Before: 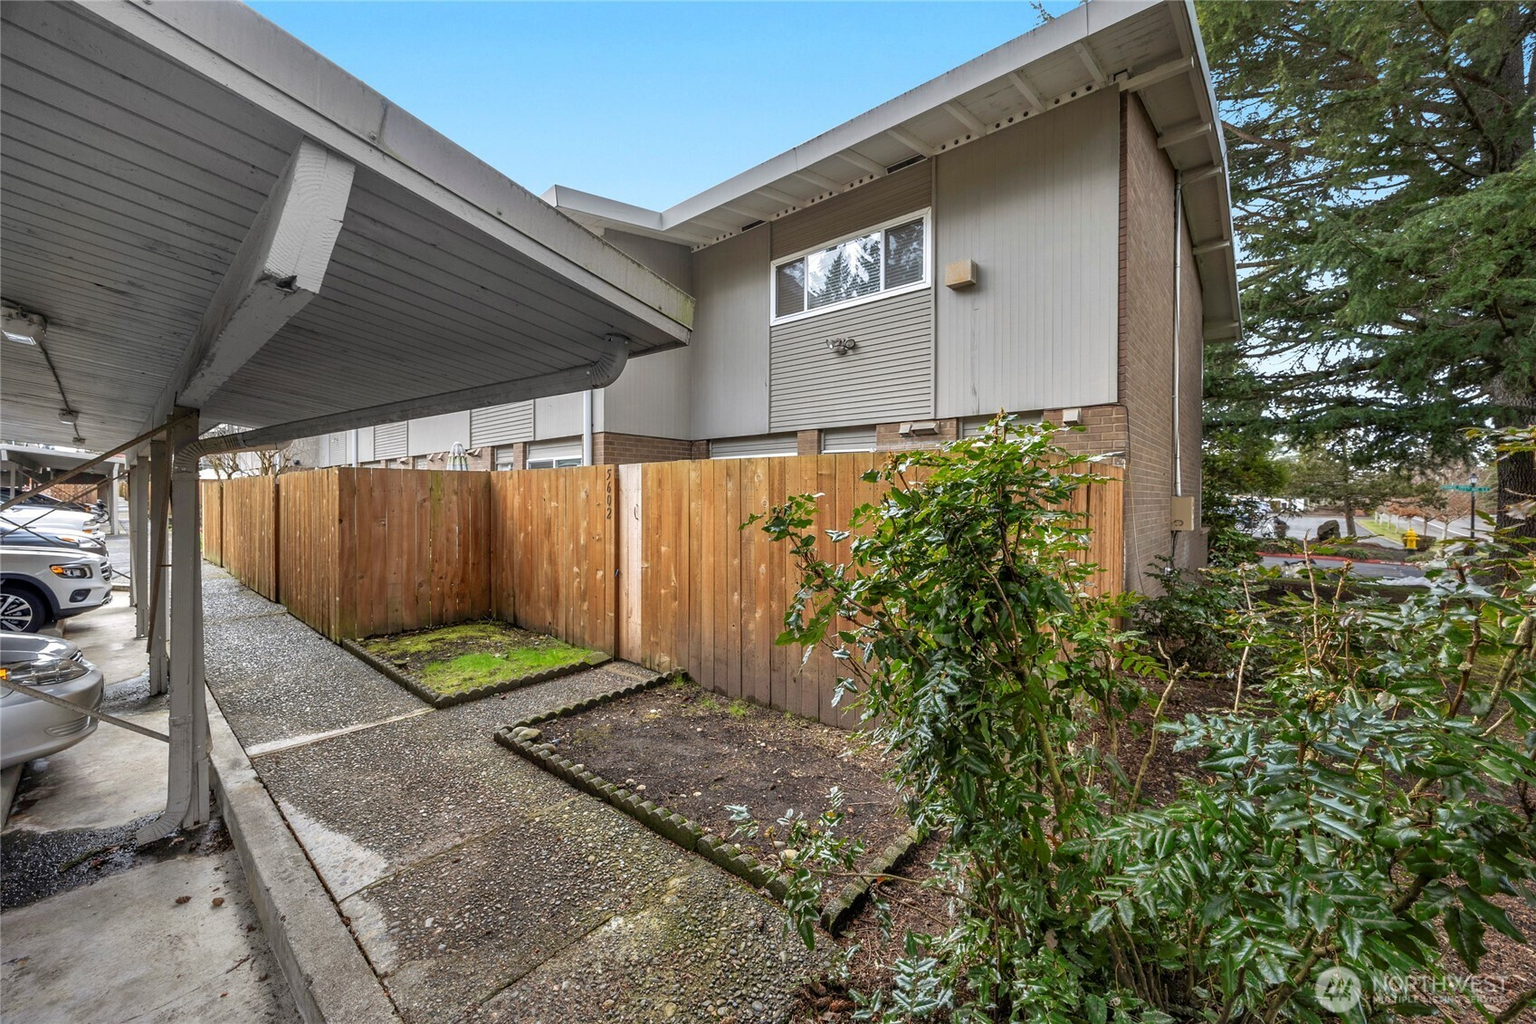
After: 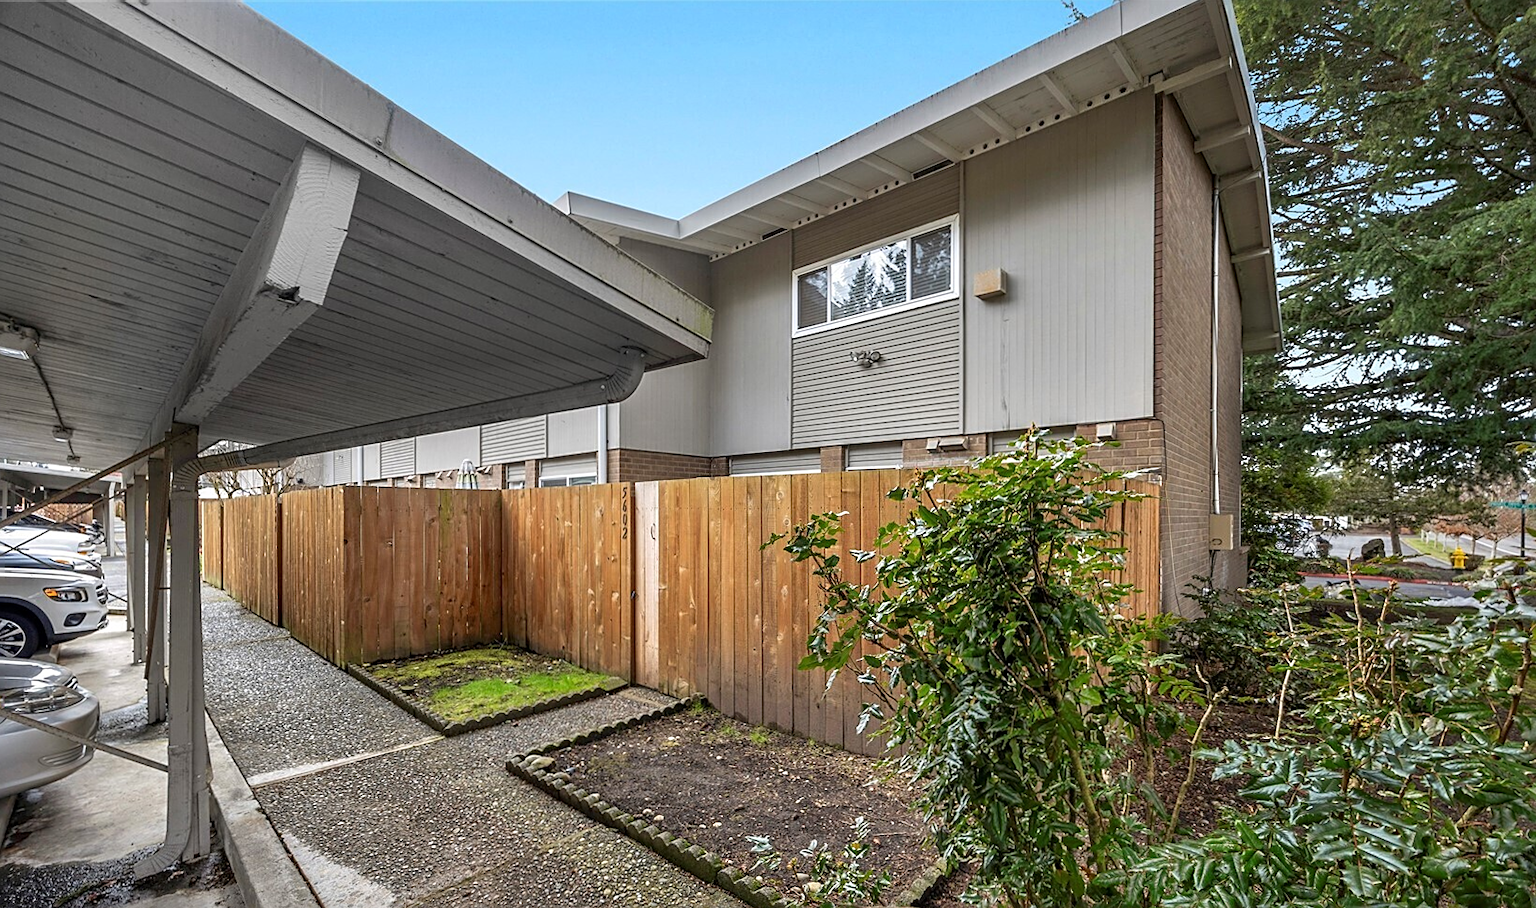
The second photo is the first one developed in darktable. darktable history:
crop and rotate: angle 0.12°, left 0.432%, right 3.065%, bottom 14.339%
contrast brightness saturation: contrast 0.049
sharpen: on, module defaults
